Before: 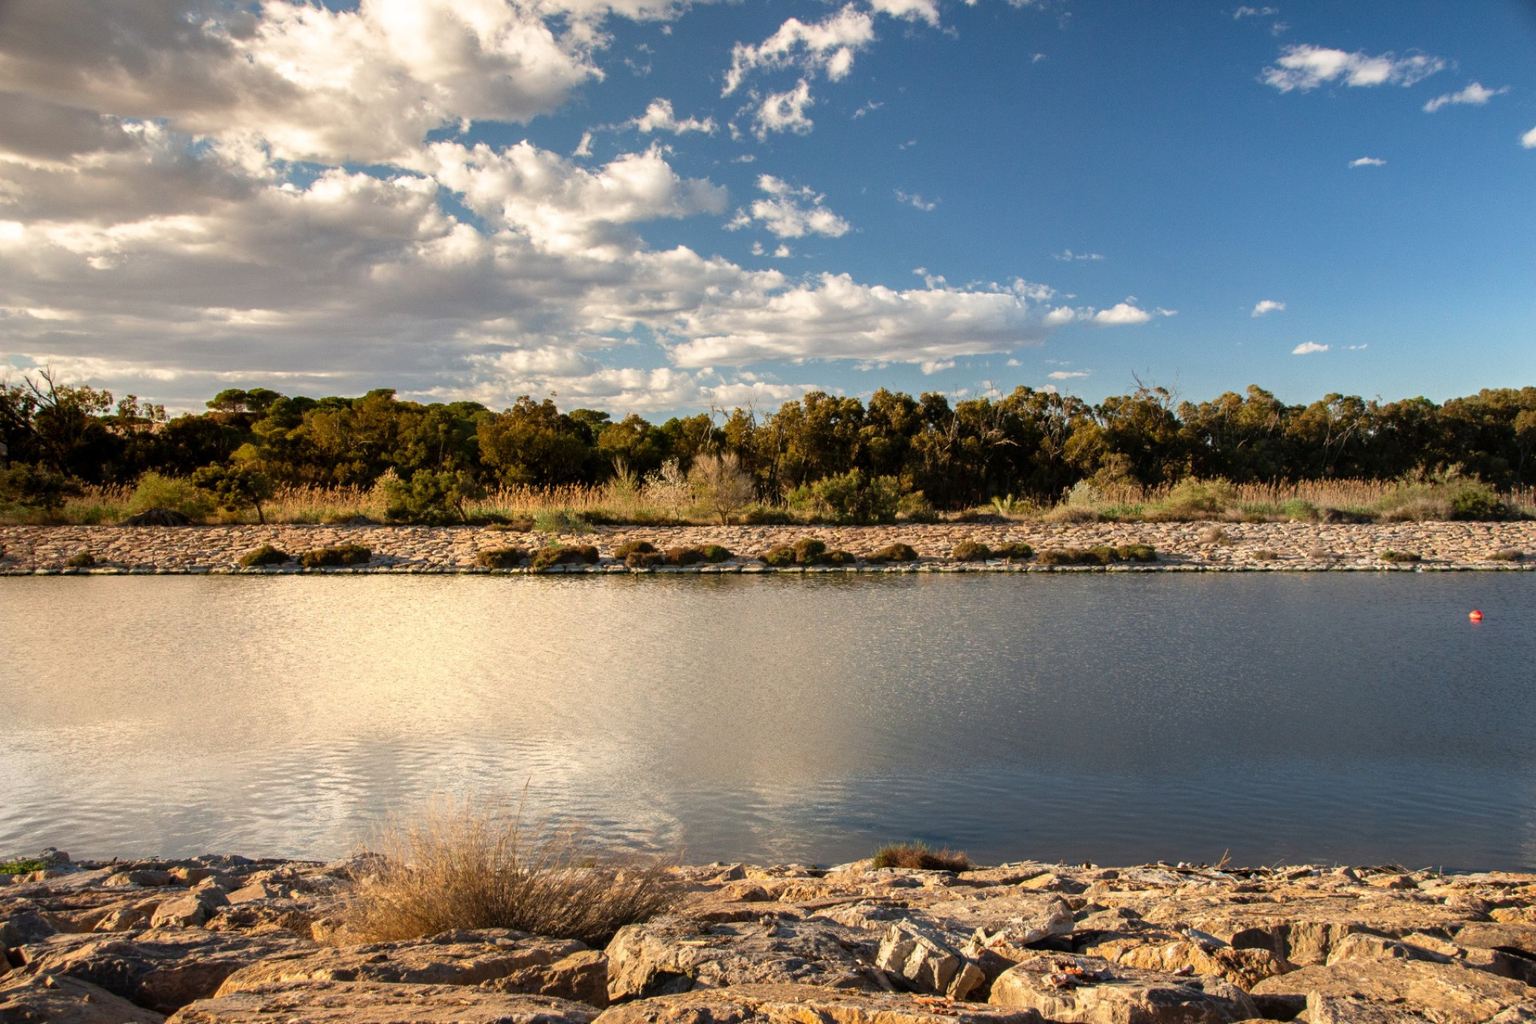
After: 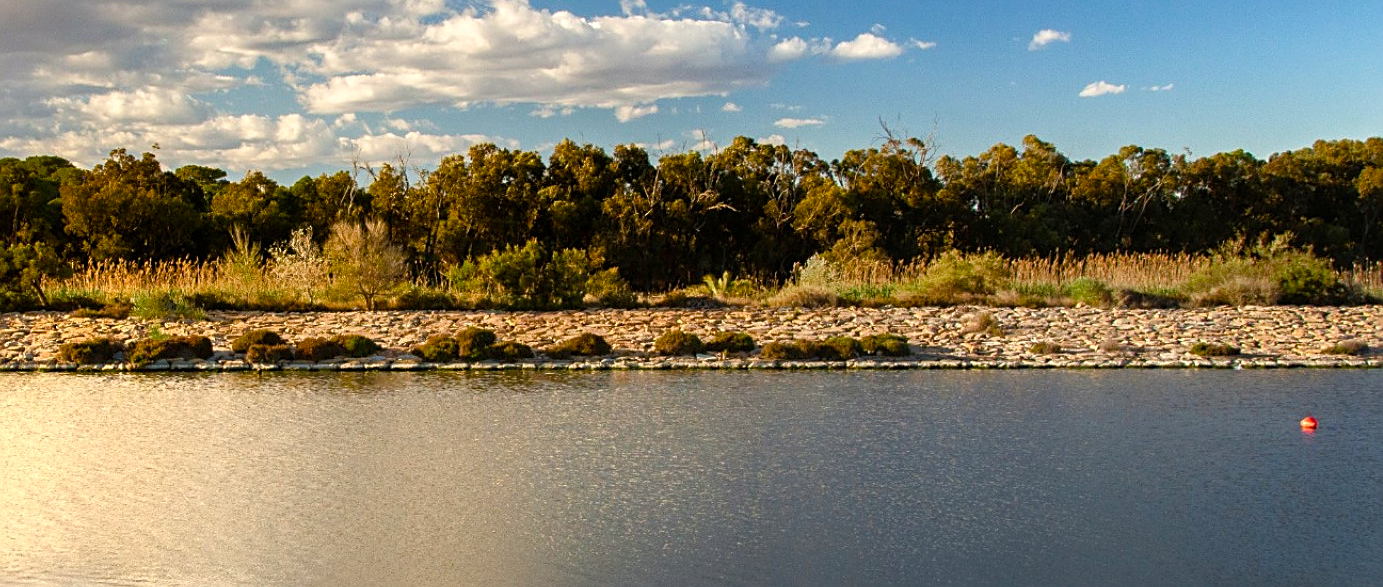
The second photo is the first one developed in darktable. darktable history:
color balance rgb: linear chroma grading › global chroma 8.12%, perceptual saturation grading › global saturation 9.07%, perceptual saturation grading › highlights -13.84%, perceptual saturation grading › mid-tones 14.88%, perceptual saturation grading › shadows 22.8%, perceptual brilliance grading › highlights 2.61%, global vibrance 12.07%
color correction: highlights b* 3
sharpen: on, module defaults
crop and rotate: left 27.938%, top 27.046%, bottom 27.046%
